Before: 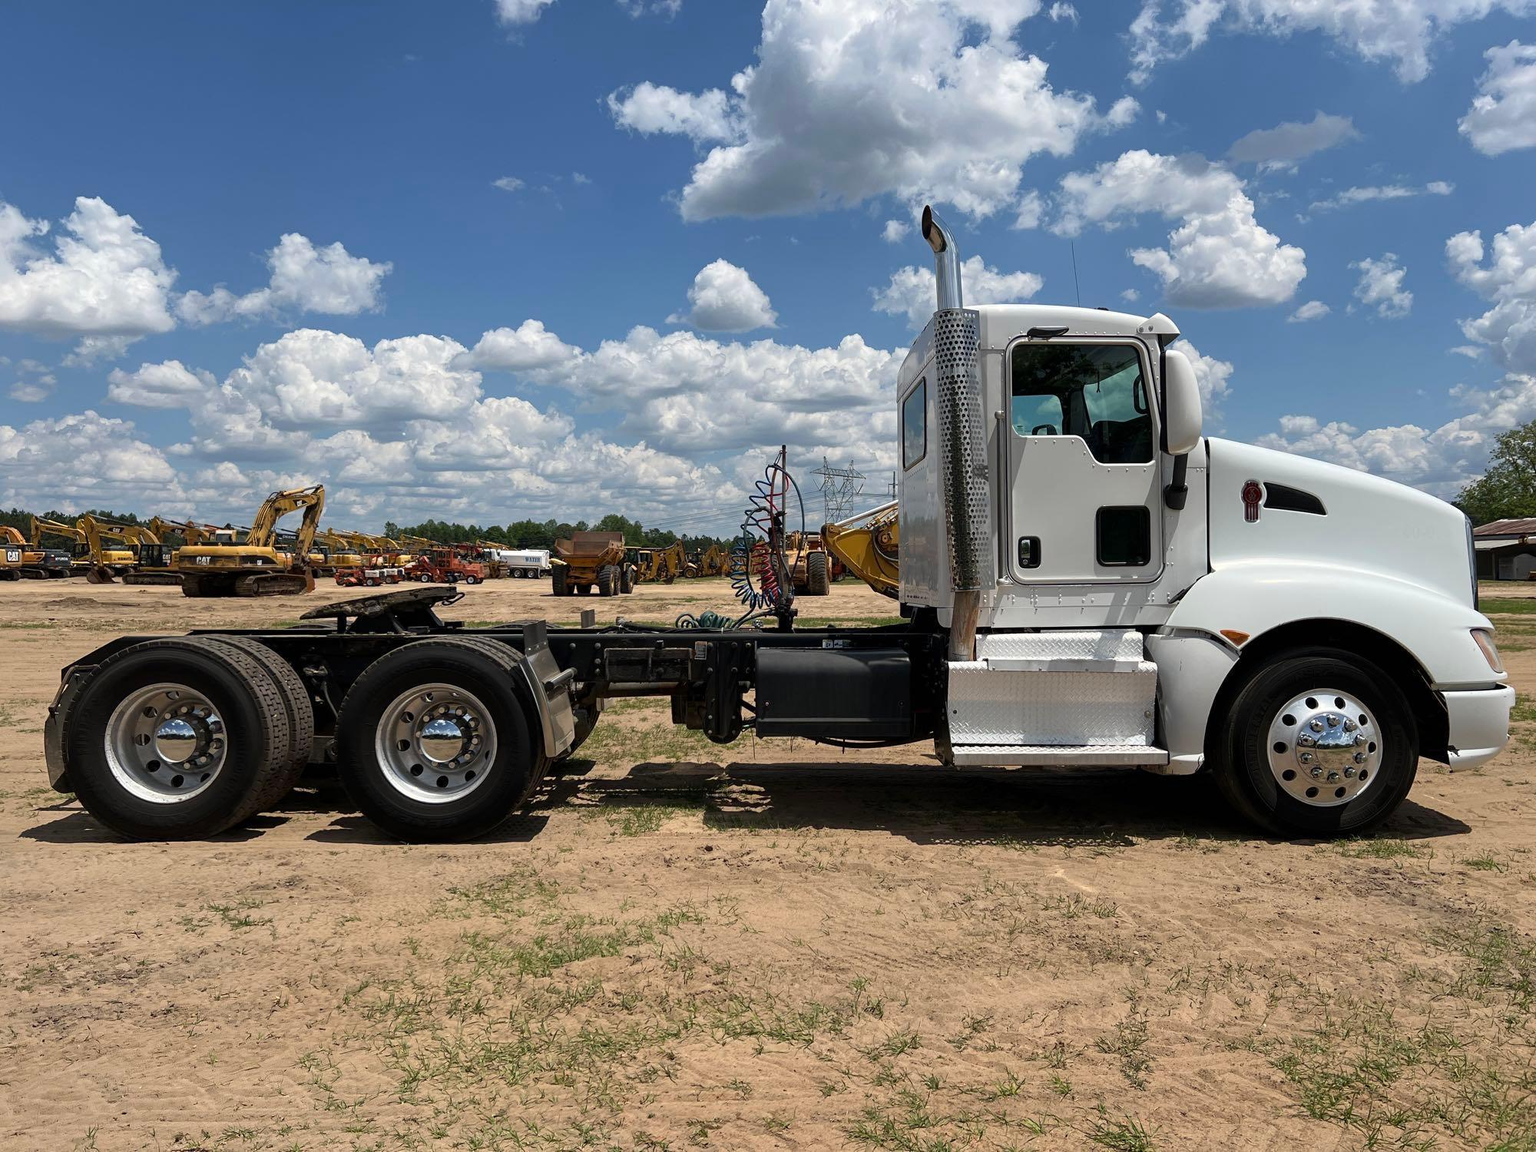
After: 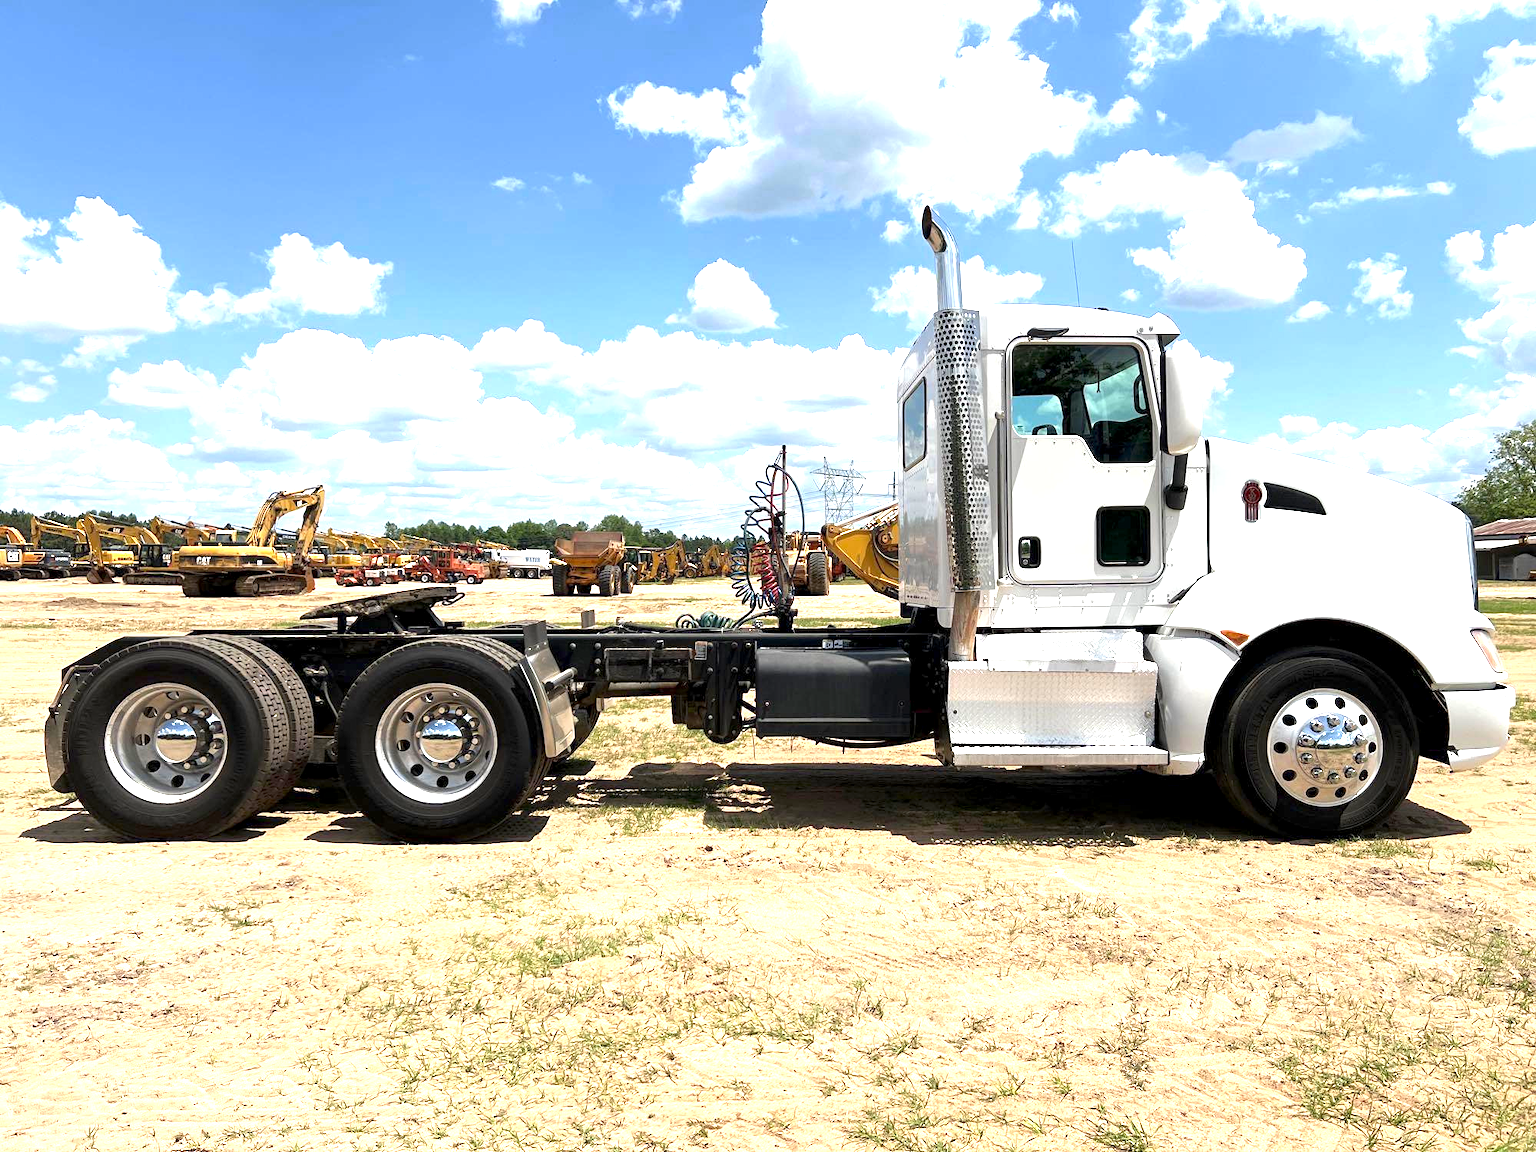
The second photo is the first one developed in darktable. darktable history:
exposure: black level correction 0.001, exposure 1.729 EV, compensate exposure bias true, compensate highlight preservation false
